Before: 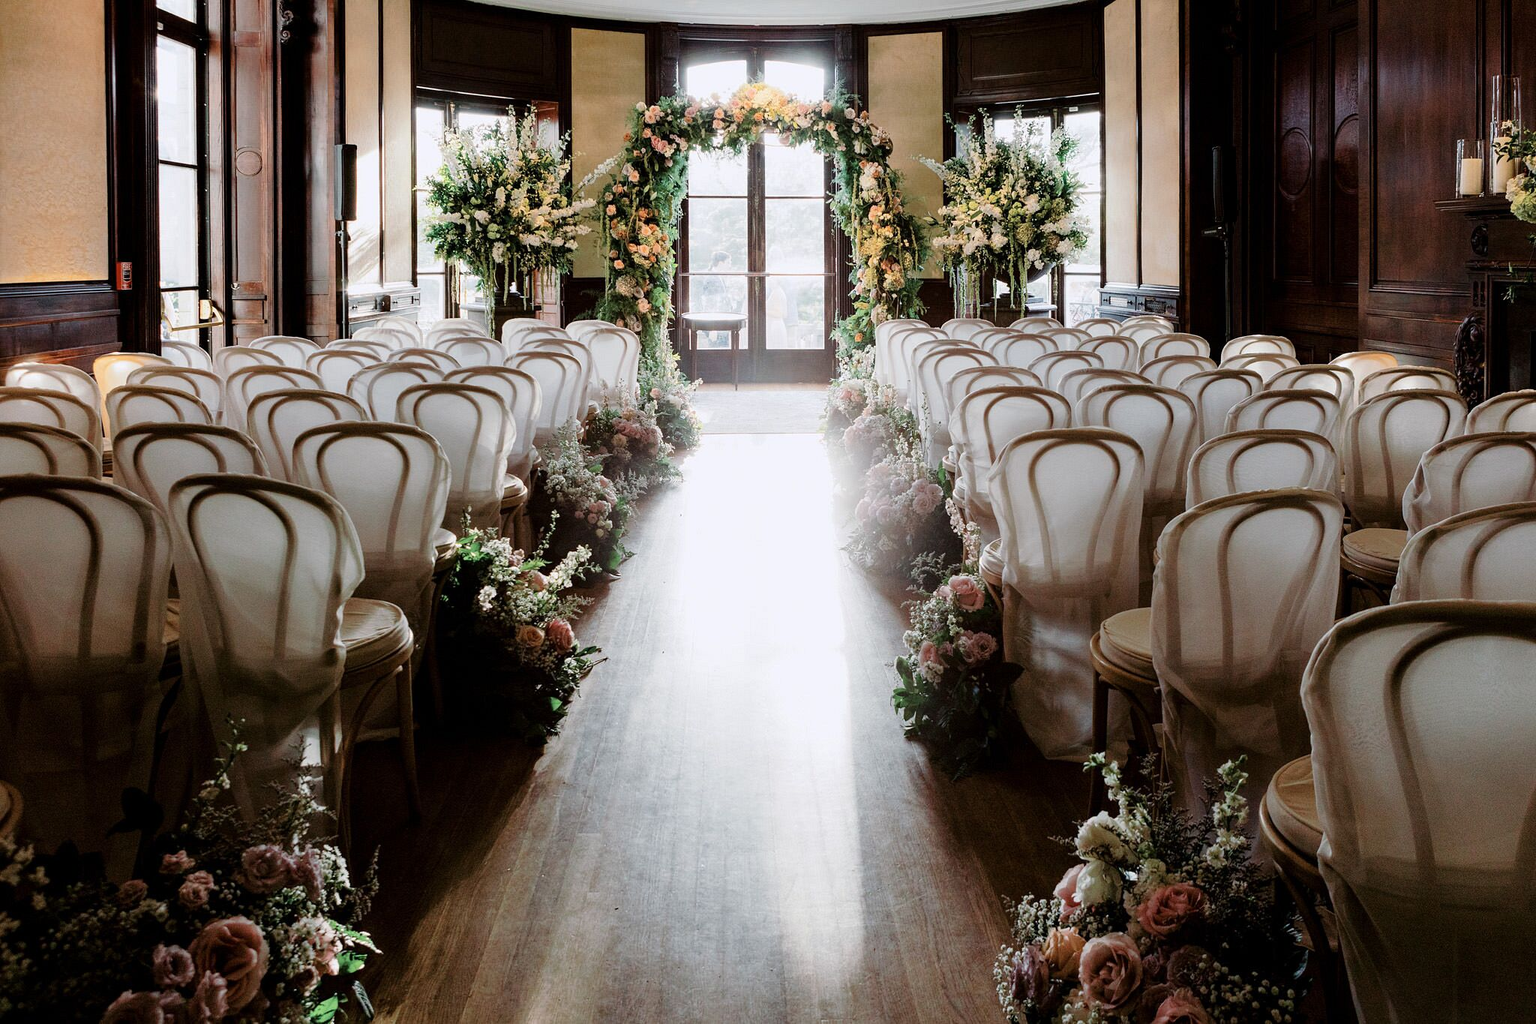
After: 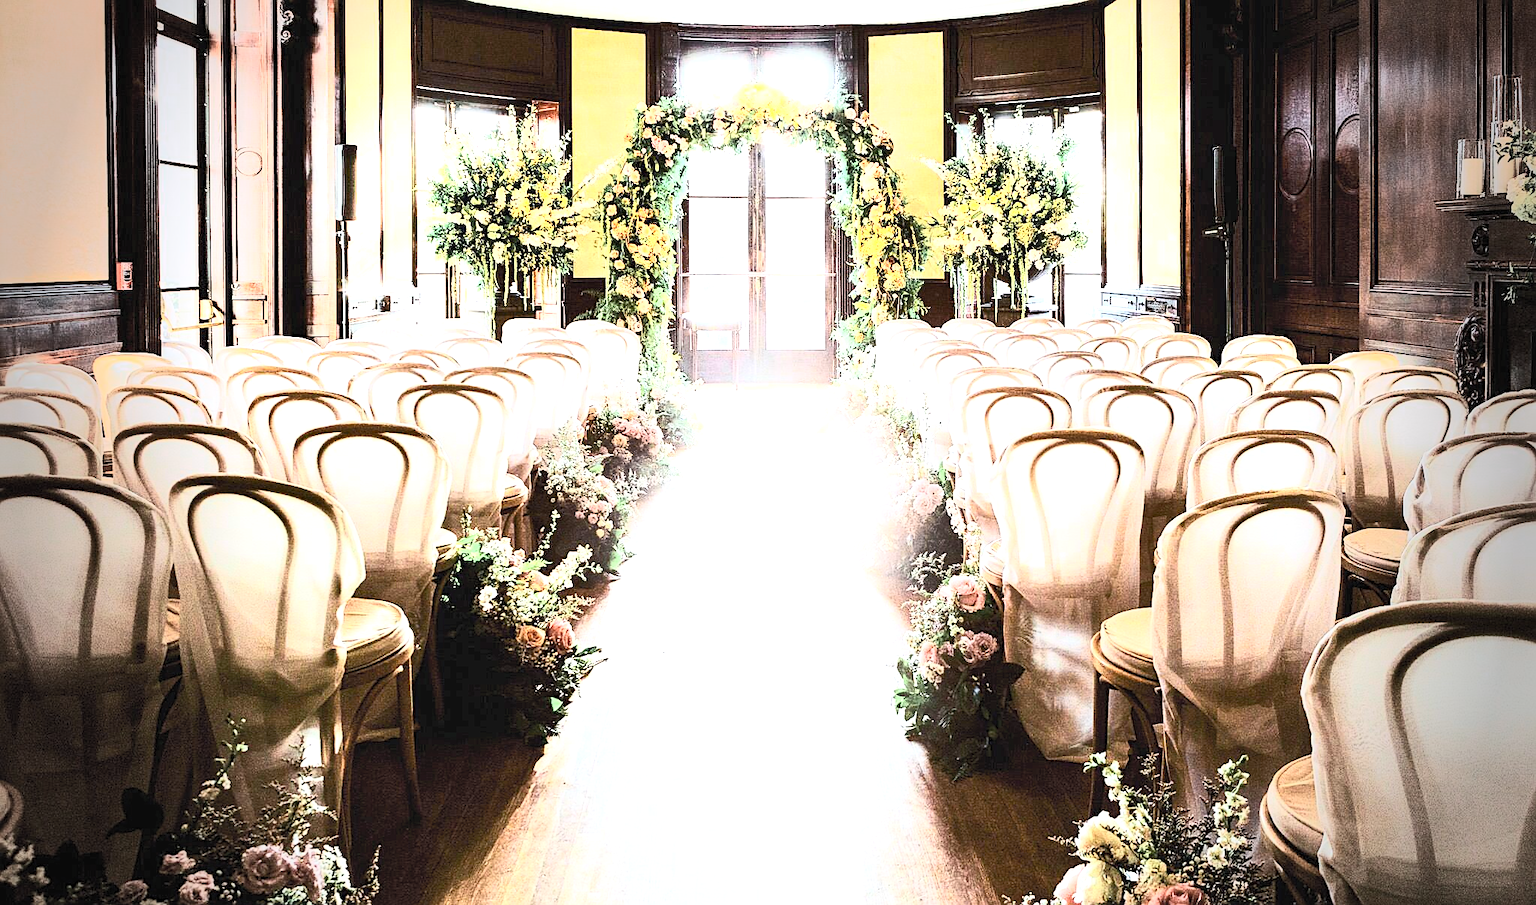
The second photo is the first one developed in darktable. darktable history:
exposure: black level correction 0, exposure 1.674 EV, compensate highlight preservation false
crop and rotate: top 0%, bottom 11.533%
sharpen: on, module defaults
shadows and highlights: shadows 20.91, highlights -35.77, soften with gaussian
tone equalizer: on, module defaults
contrast brightness saturation: contrast 0.444, brightness 0.565, saturation -0.18
color zones: curves: ch0 [(0.224, 0.526) (0.75, 0.5)]; ch1 [(0.055, 0.526) (0.224, 0.761) (0.377, 0.526) (0.75, 0.5)]
vignetting: fall-off start 68.6%, fall-off radius 29.5%, center (0, 0.004), width/height ratio 0.995, shape 0.849
